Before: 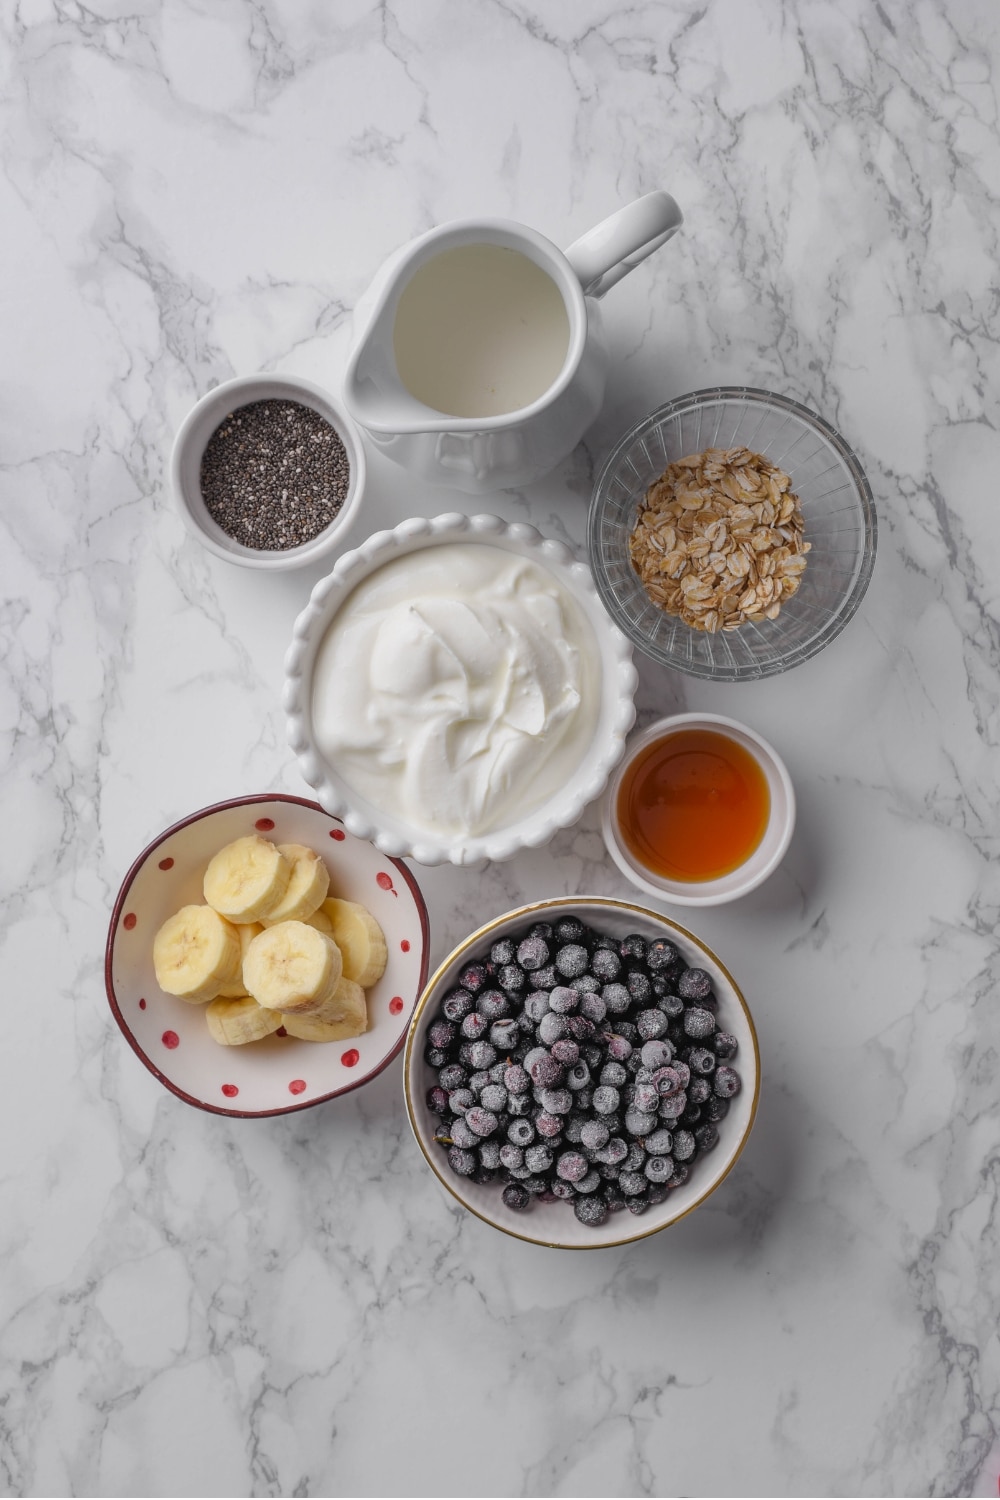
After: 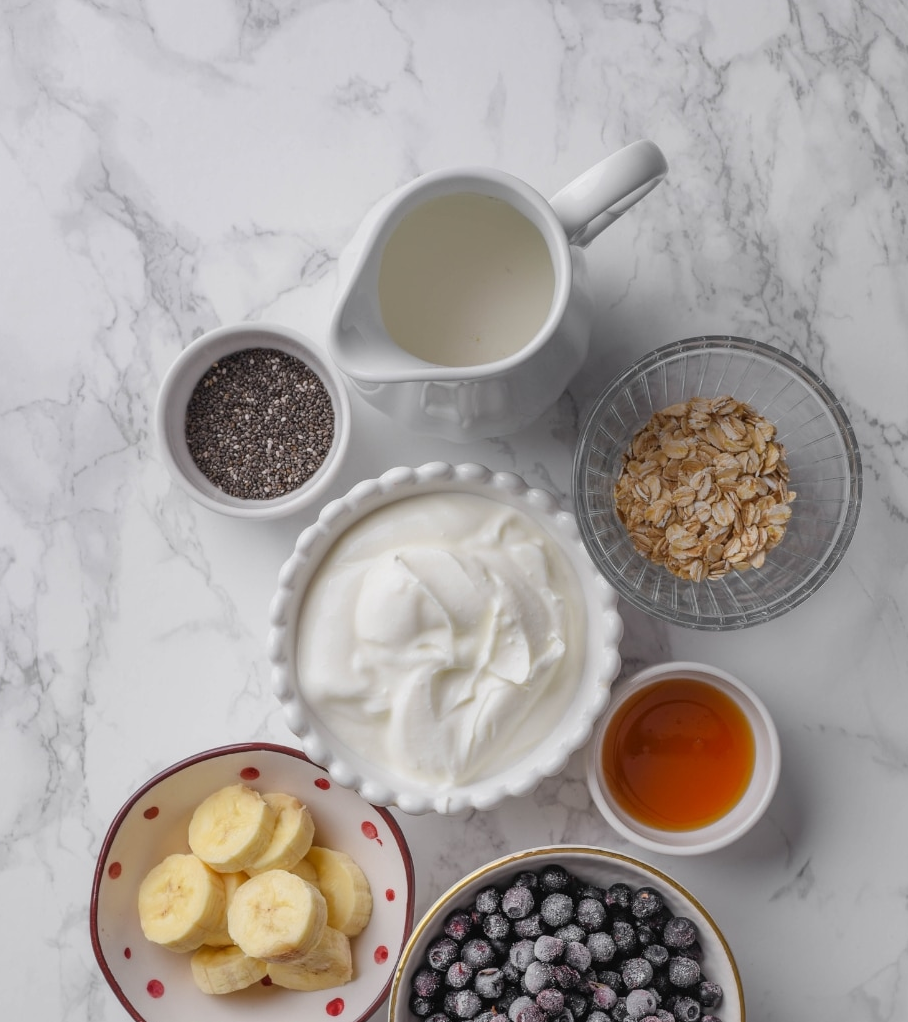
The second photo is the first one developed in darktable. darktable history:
crop: left 1.583%, top 3.429%, right 7.582%, bottom 28.42%
